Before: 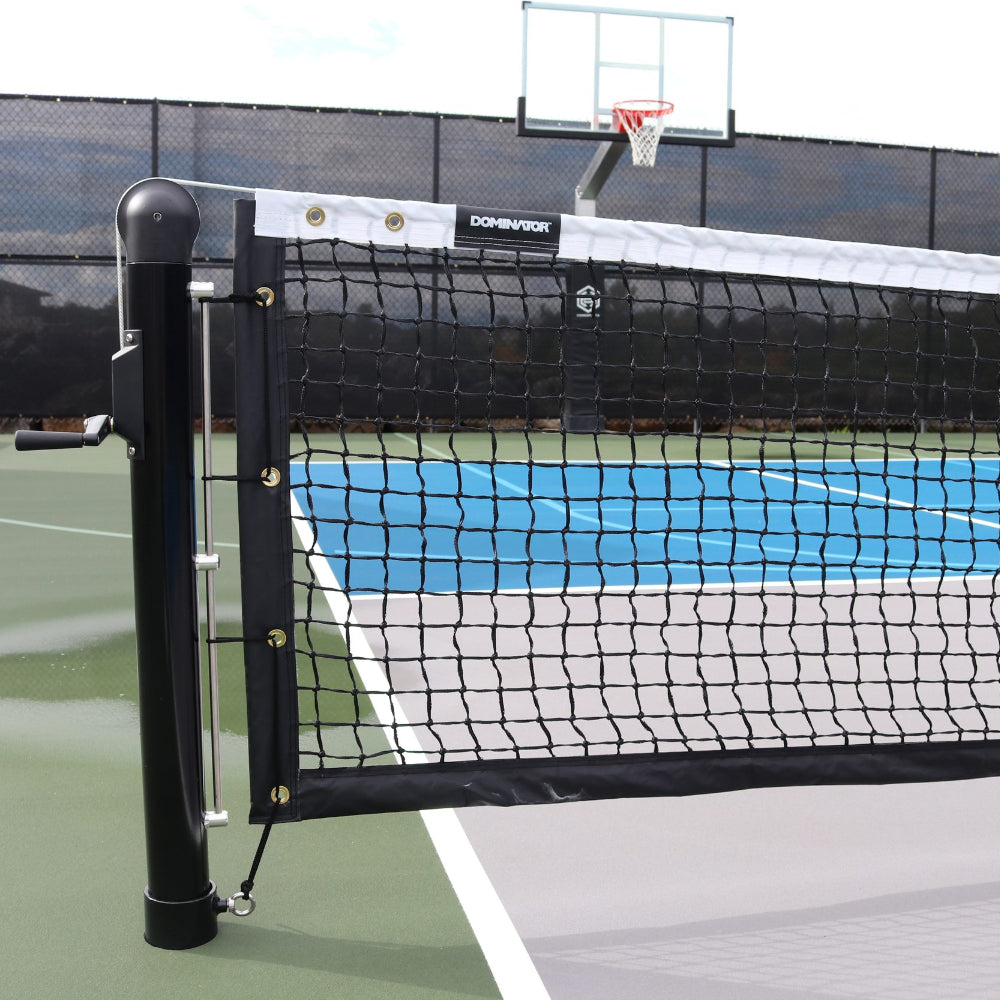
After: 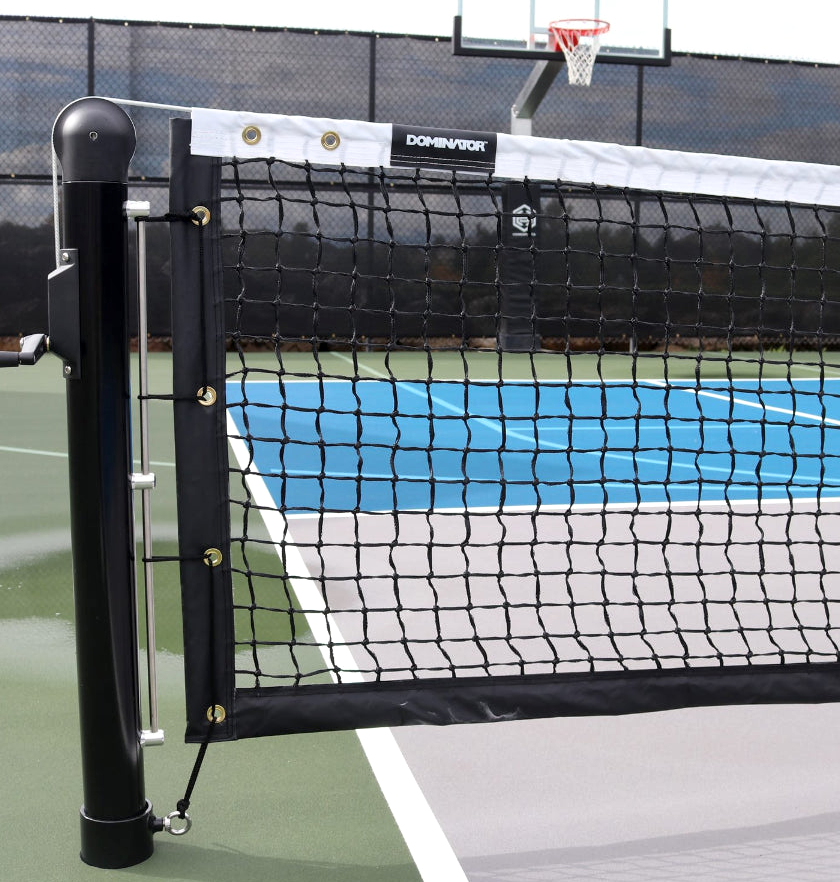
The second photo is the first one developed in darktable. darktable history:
crop: left 6.446%, top 8.188%, right 9.538%, bottom 3.548%
local contrast: mode bilateral grid, contrast 20, coarseness 50, detail 141%, midtone range 0.2
